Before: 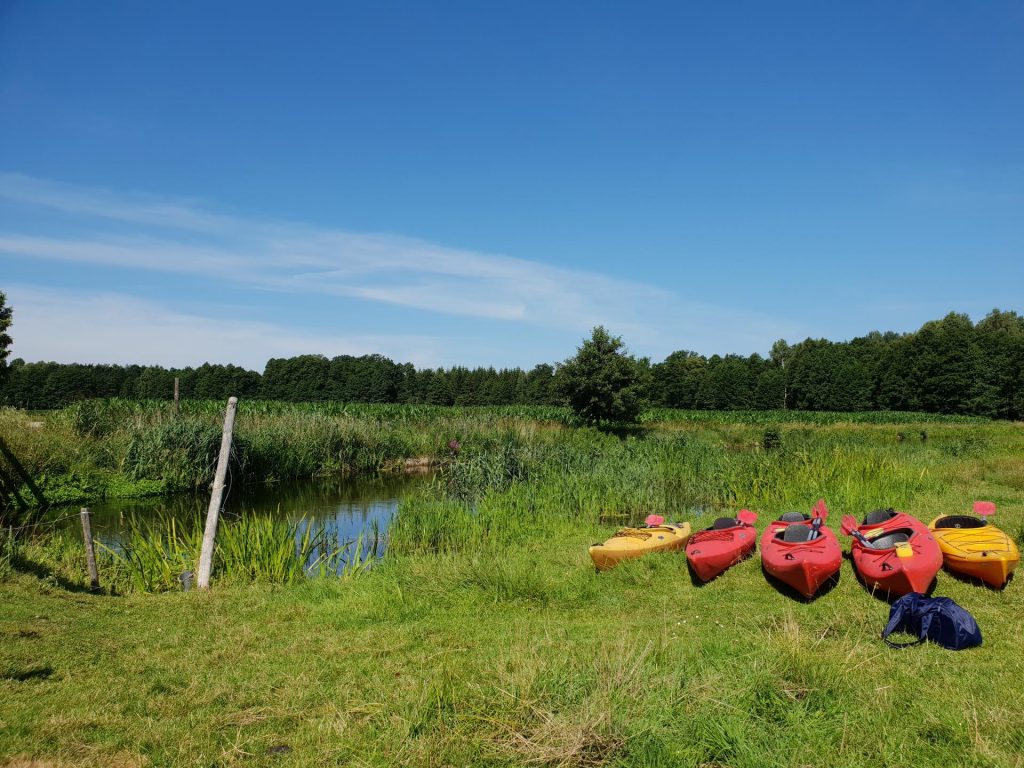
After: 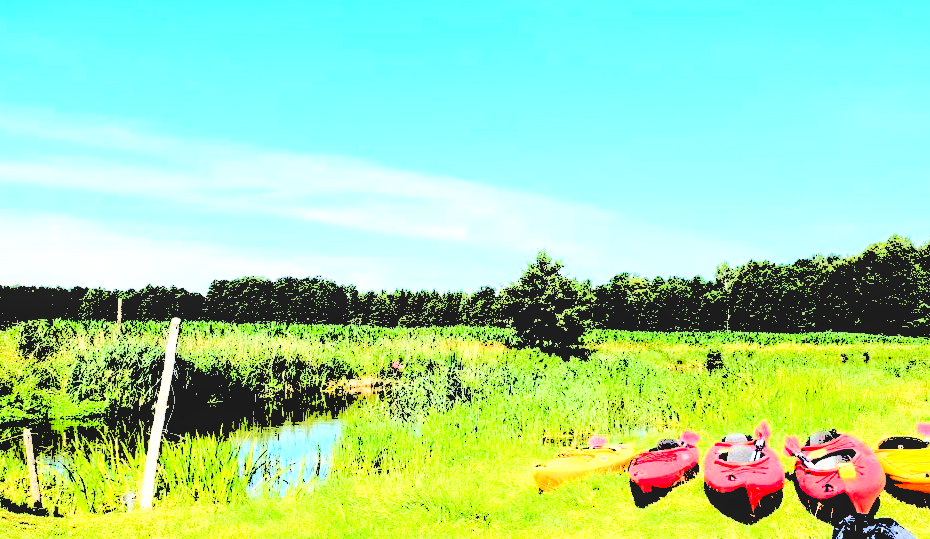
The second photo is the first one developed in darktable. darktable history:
local contrast: on, module defaults
levels: levels [0.246, 0.246, 0.506]
crop: left 5.596%, top 10.314%, right 3.534%, bottom 19.395%
